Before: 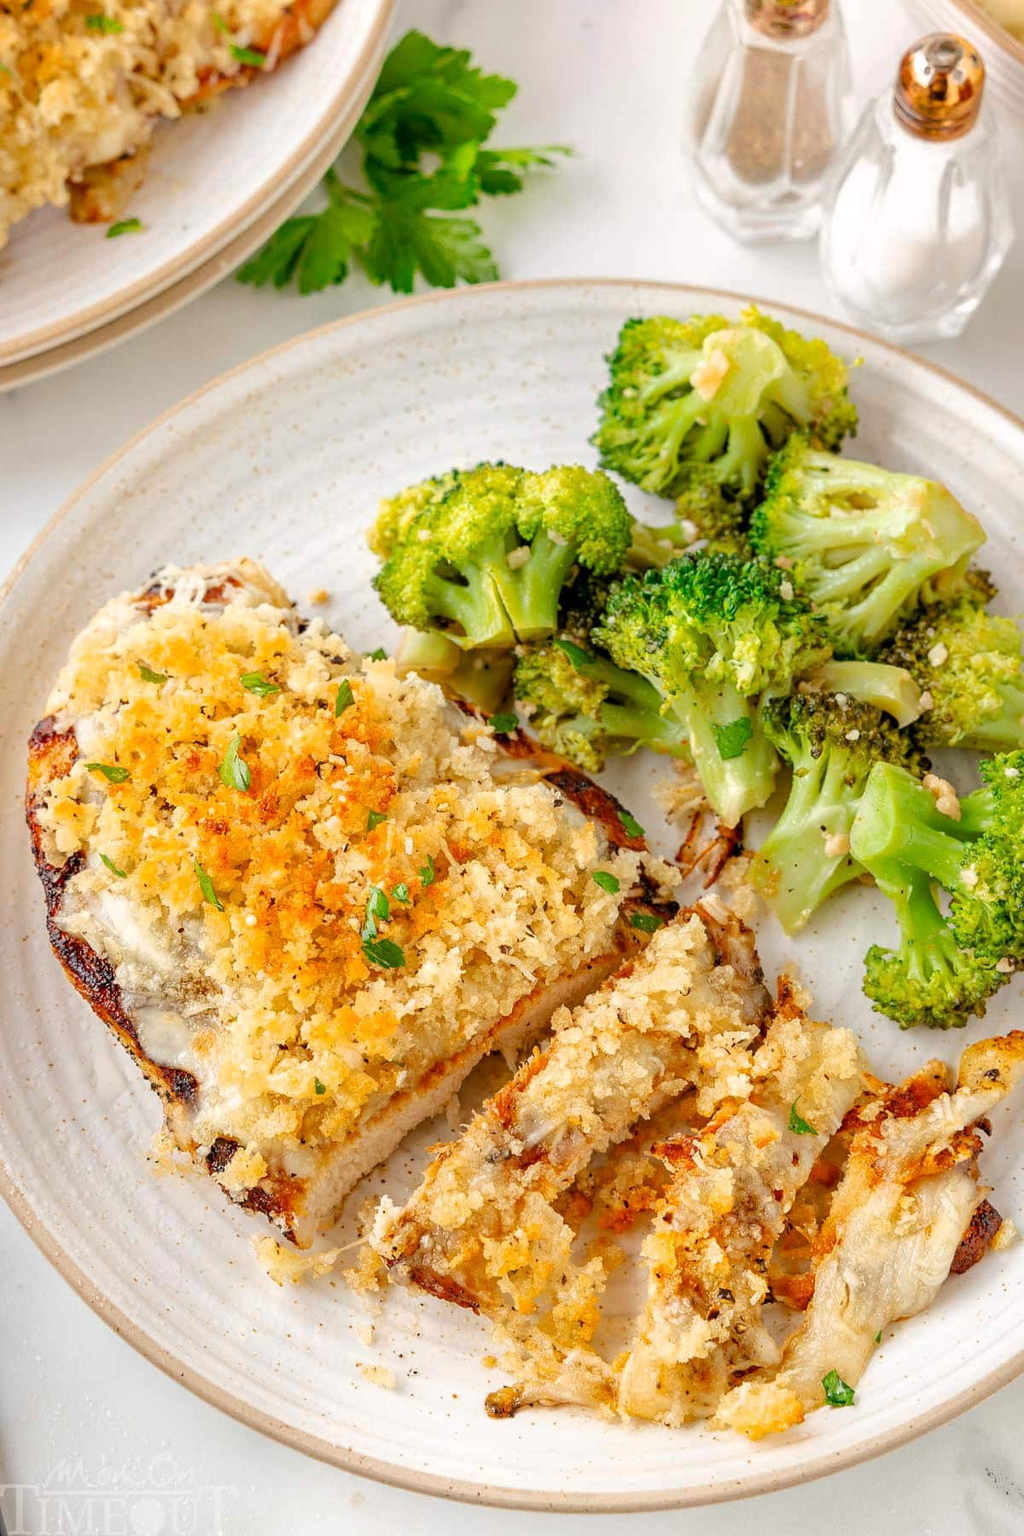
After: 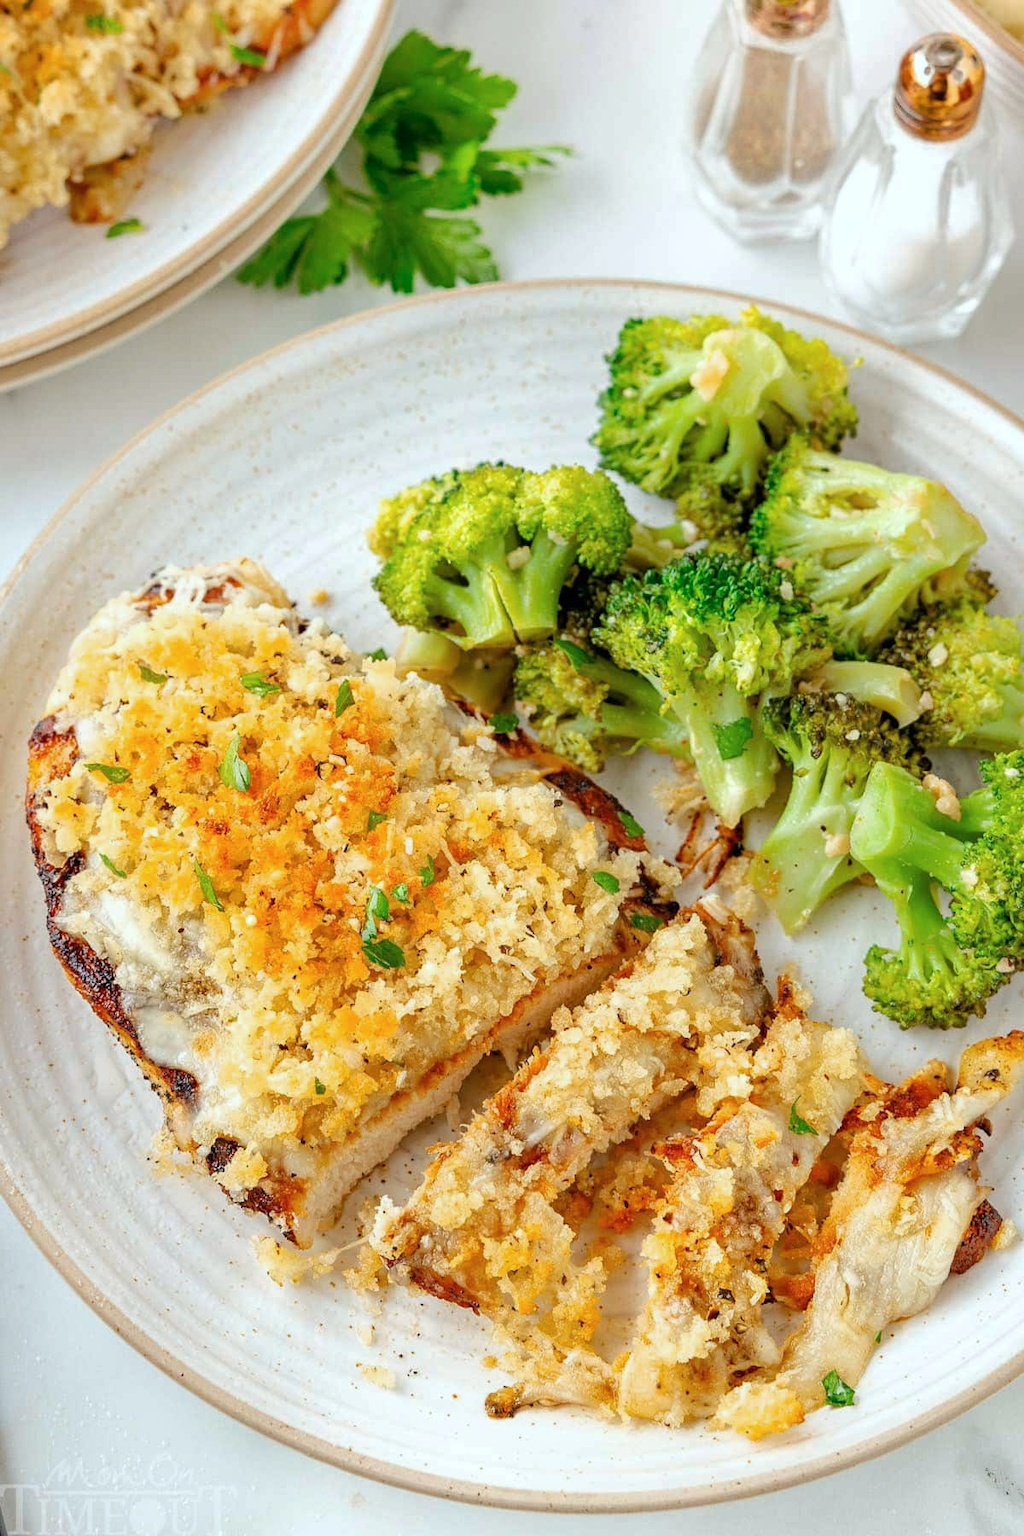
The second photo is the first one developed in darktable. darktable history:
color calibration: gray › normalize channels true, illuminant as shot in camera, x 0.36, y 0.362, temperature 4593.36 K, gamut compression 0.02
